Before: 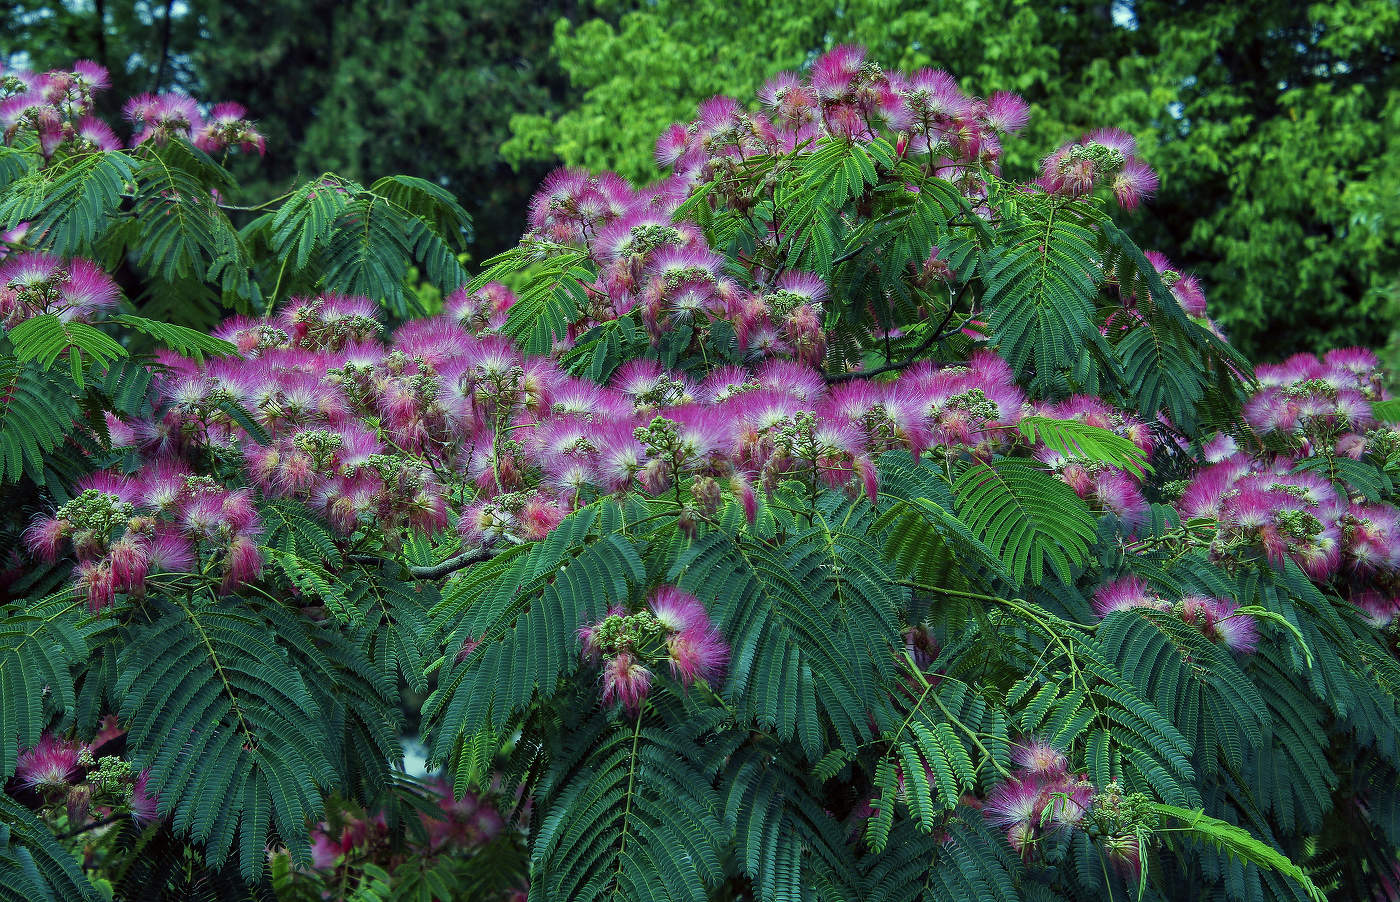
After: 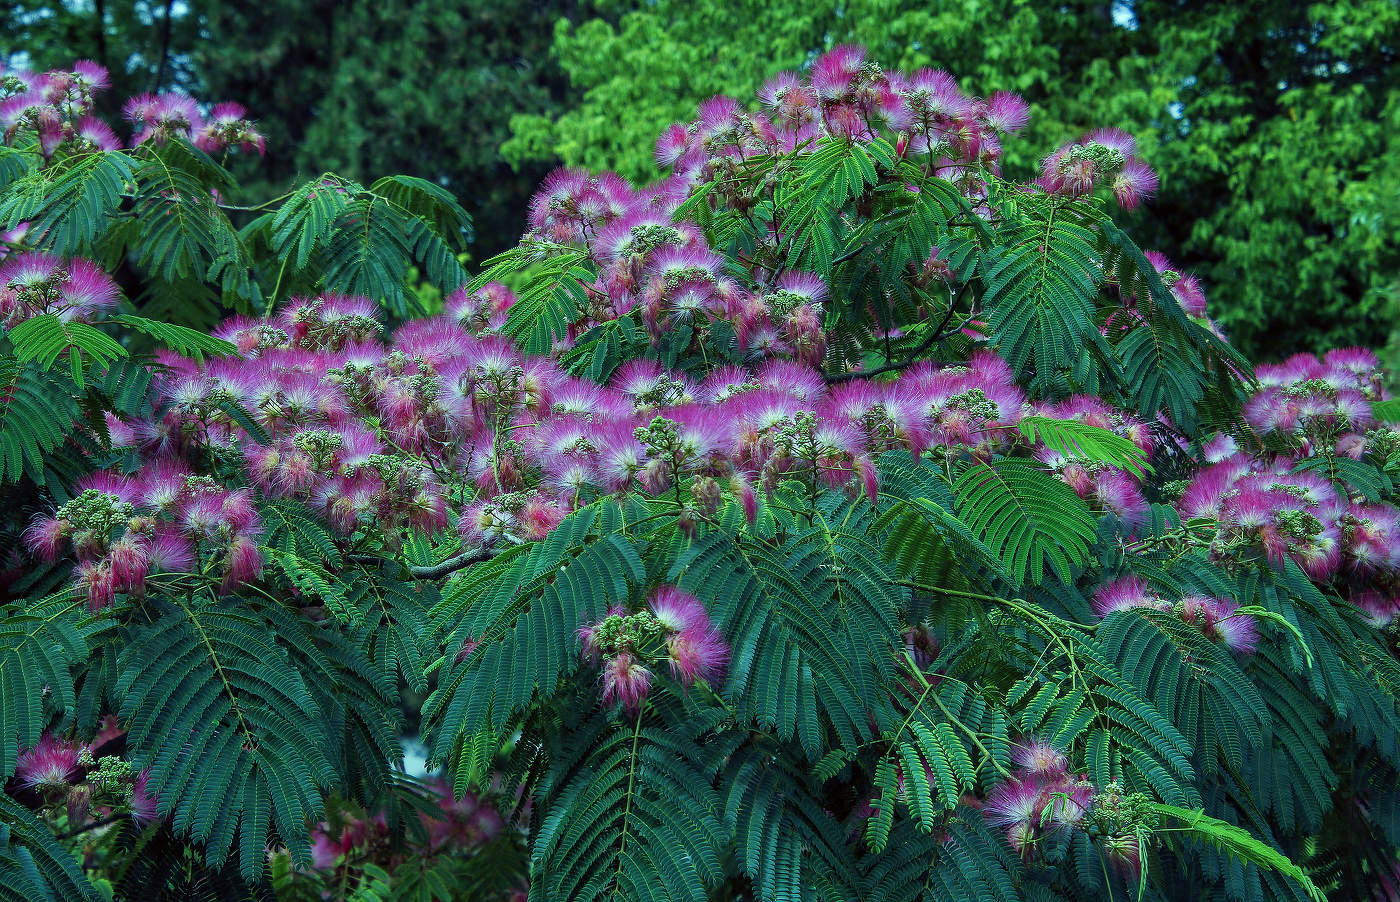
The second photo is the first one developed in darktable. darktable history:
color calibration: gray › normalize channels true, illuminant Planckian (black body), adaptation linear Bradford (ICC v4), x 0.364, y 0.367, temperature 4415.52 K, gamut compression 0.006
